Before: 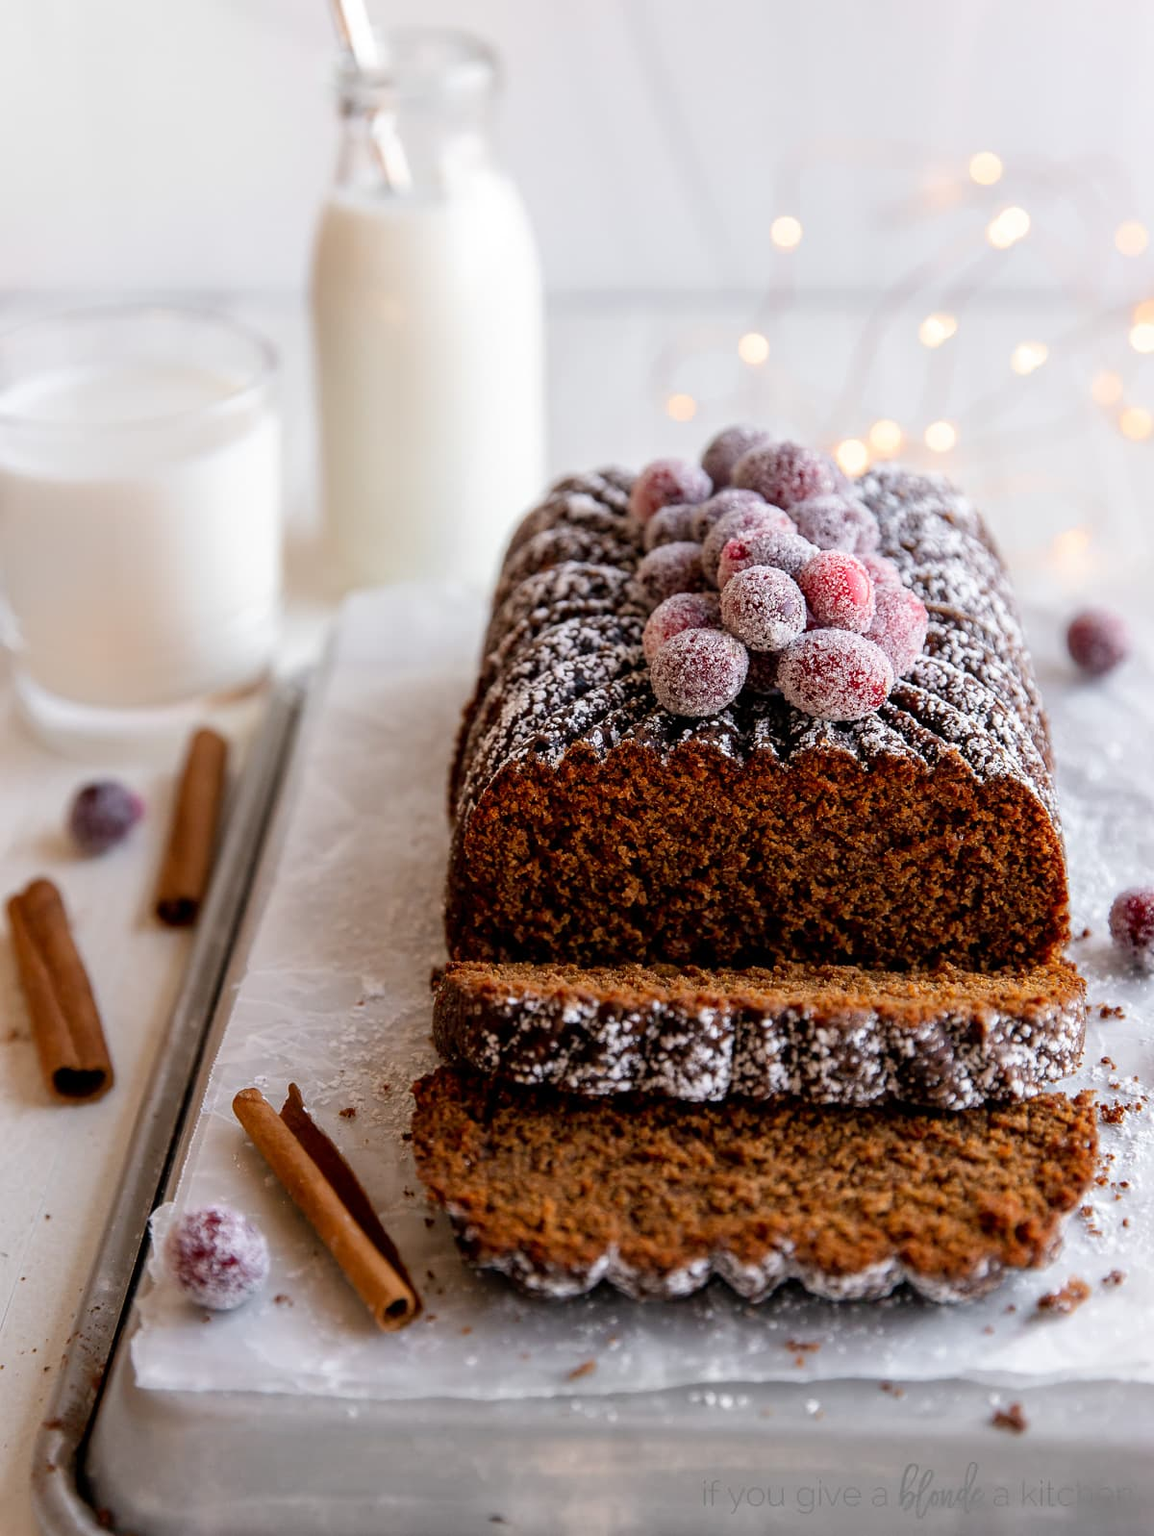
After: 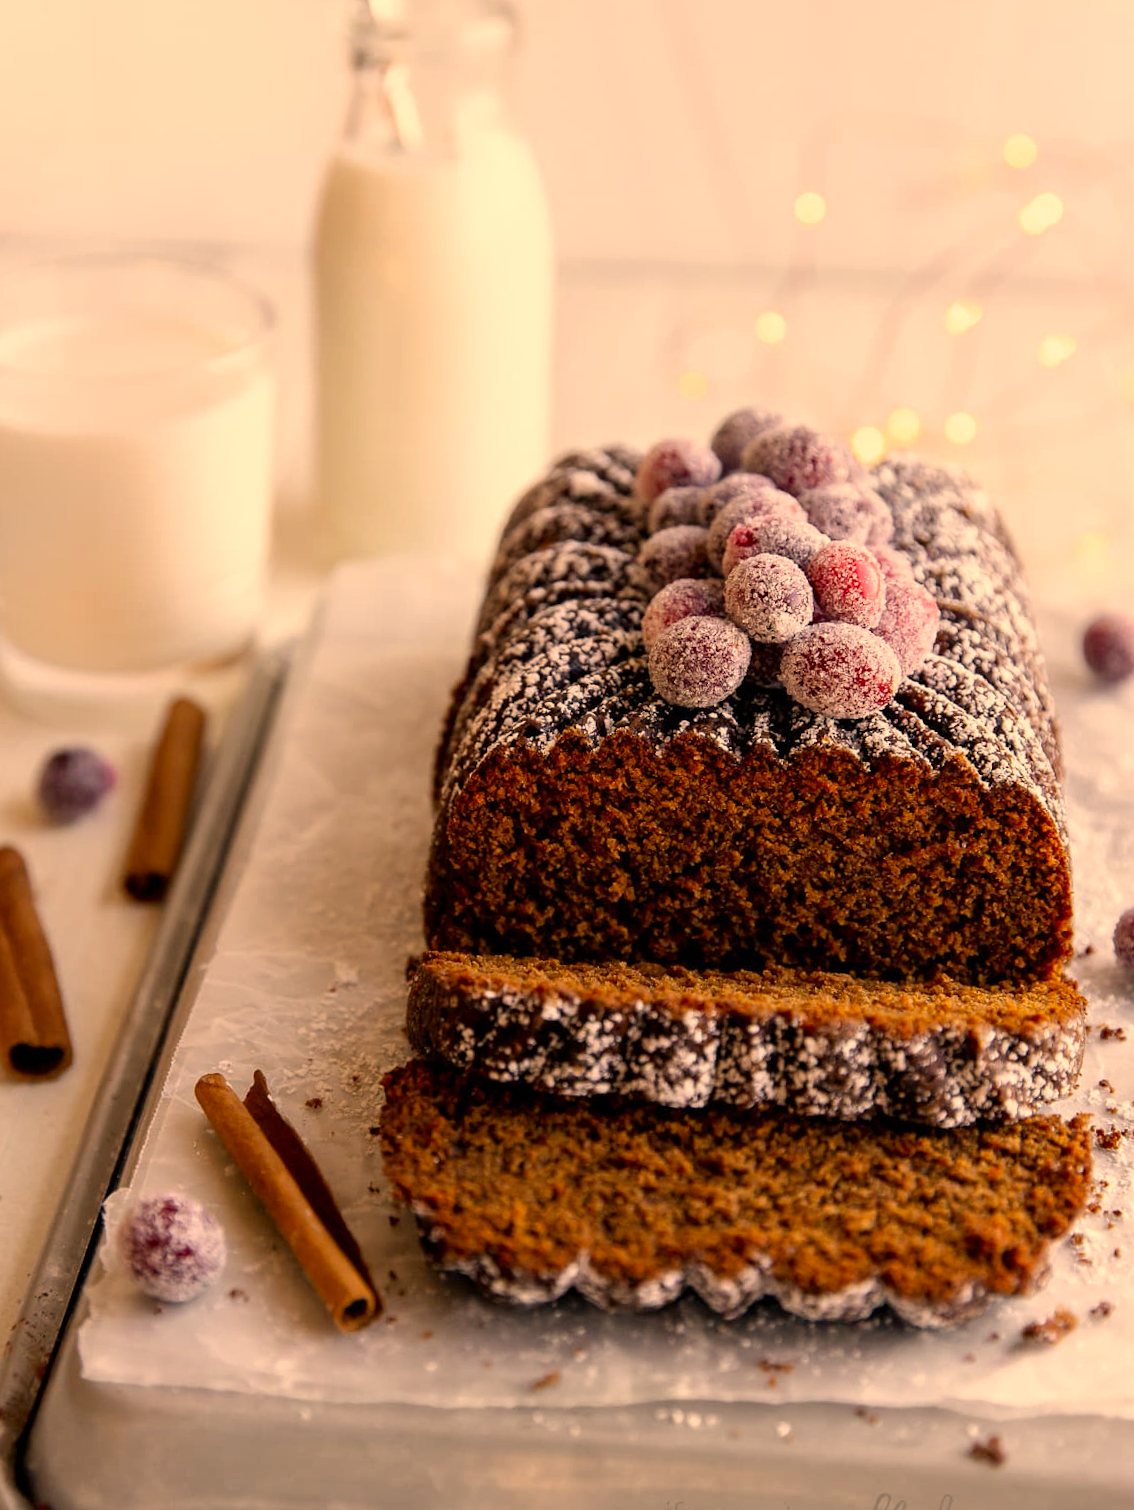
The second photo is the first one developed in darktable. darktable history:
crop and rotate: angle -2.51°
color correction: highlights a* 14.89, highlights b* 31.5
